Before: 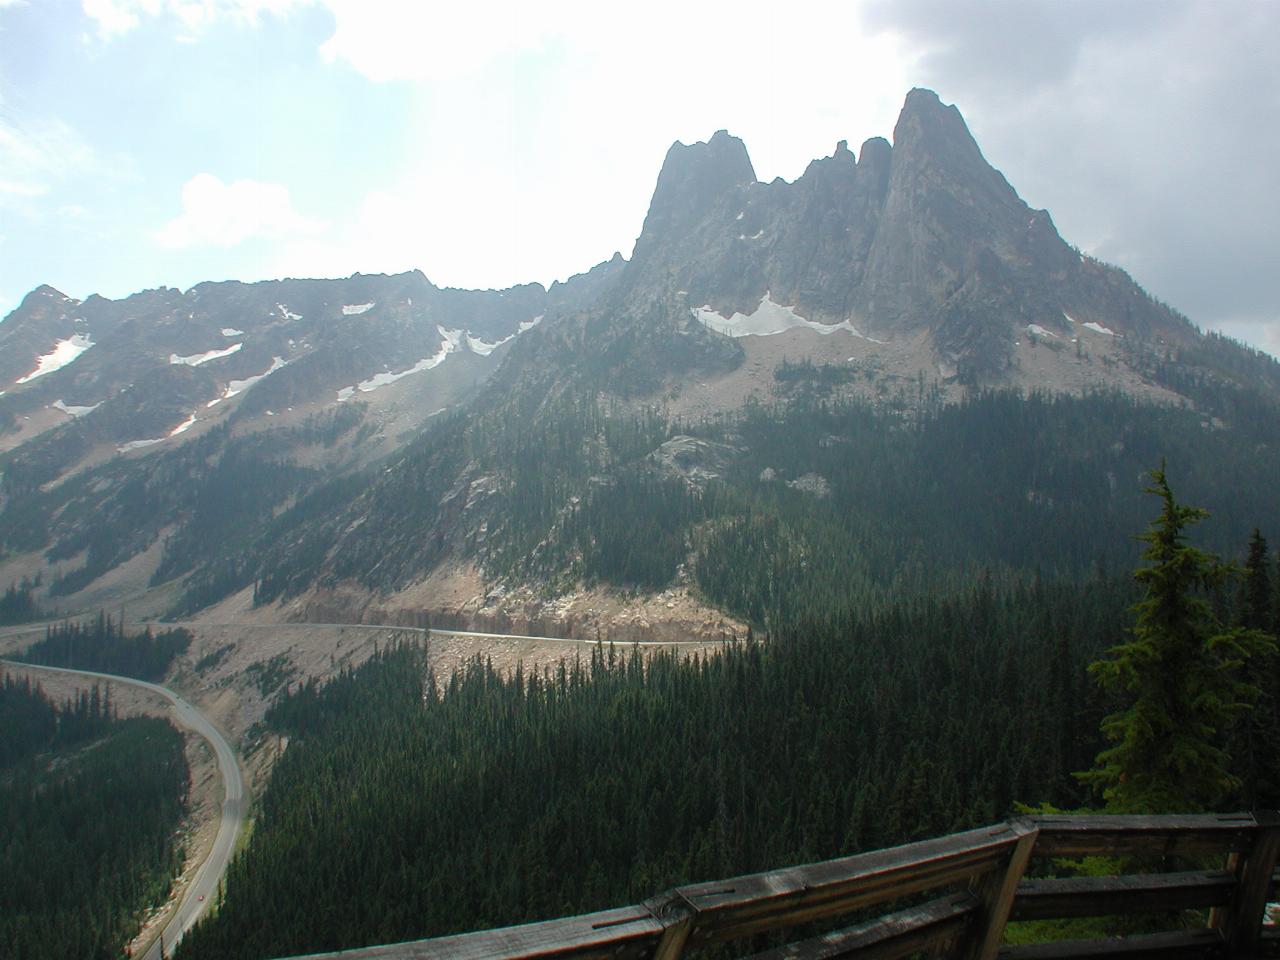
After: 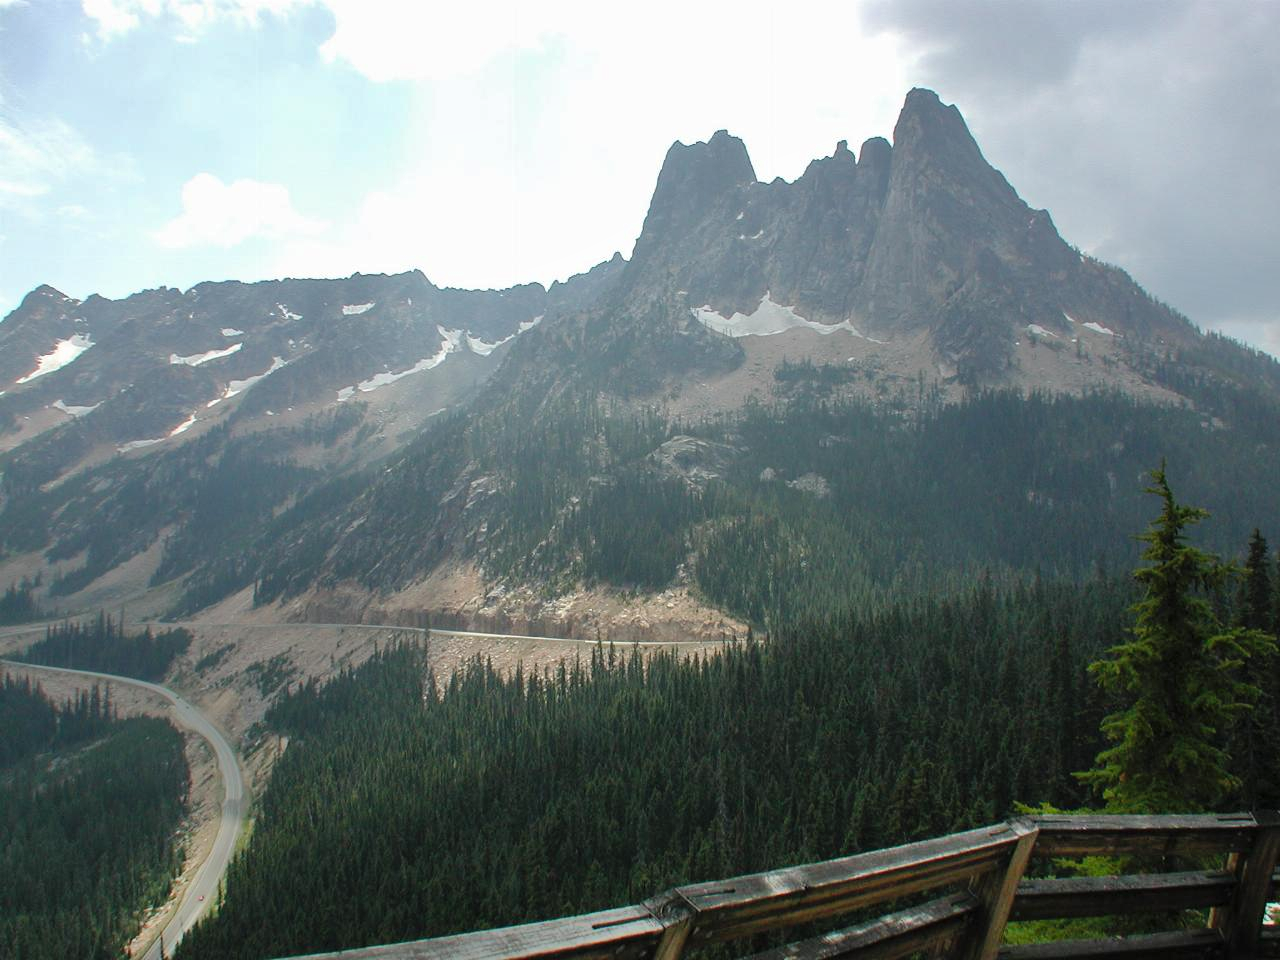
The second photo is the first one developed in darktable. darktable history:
shadows and highlights: shadows 49.17, highlights -42.73, soften with gaussian
